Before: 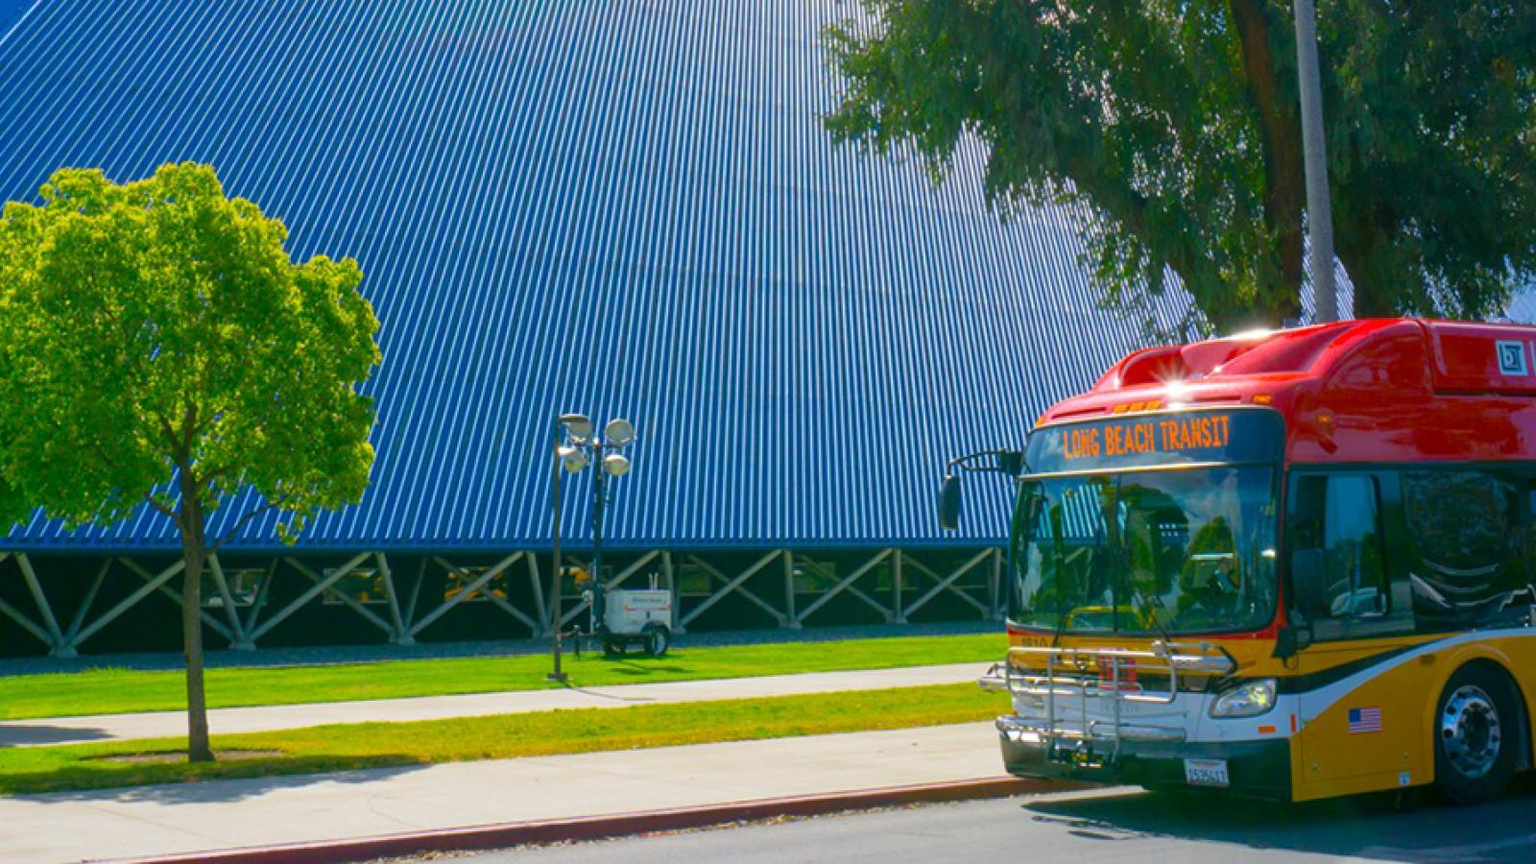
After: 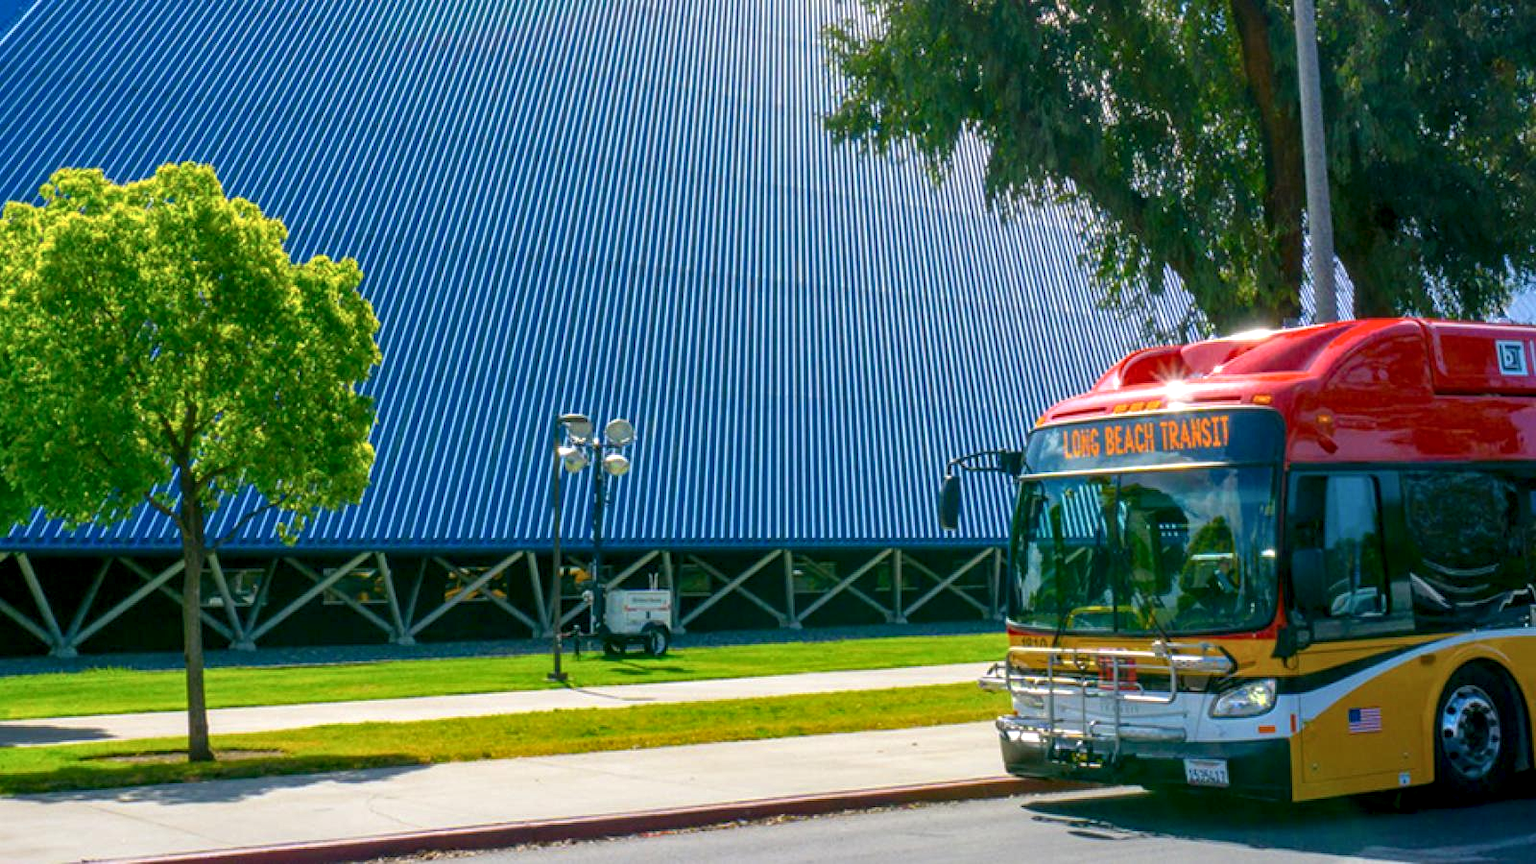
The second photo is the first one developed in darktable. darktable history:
local contrast: detail 155%
